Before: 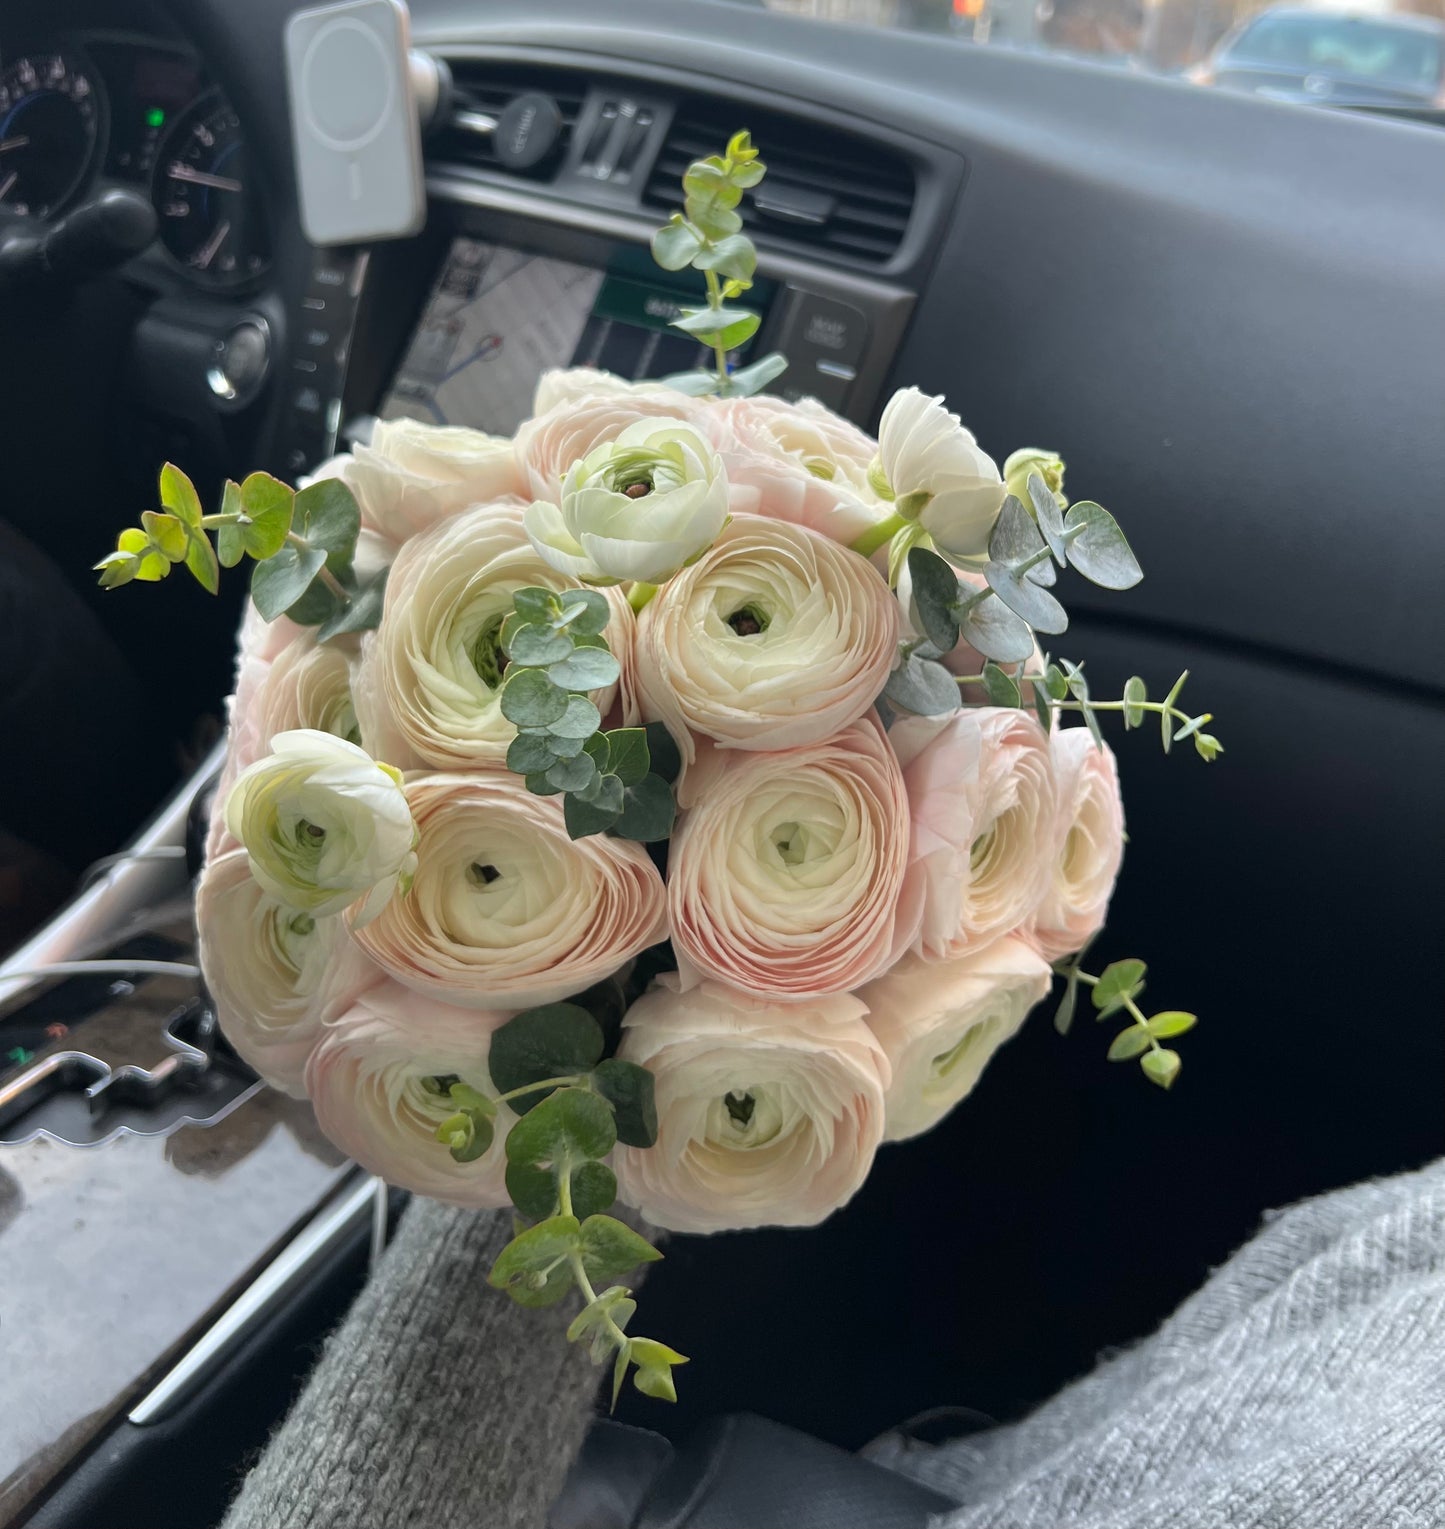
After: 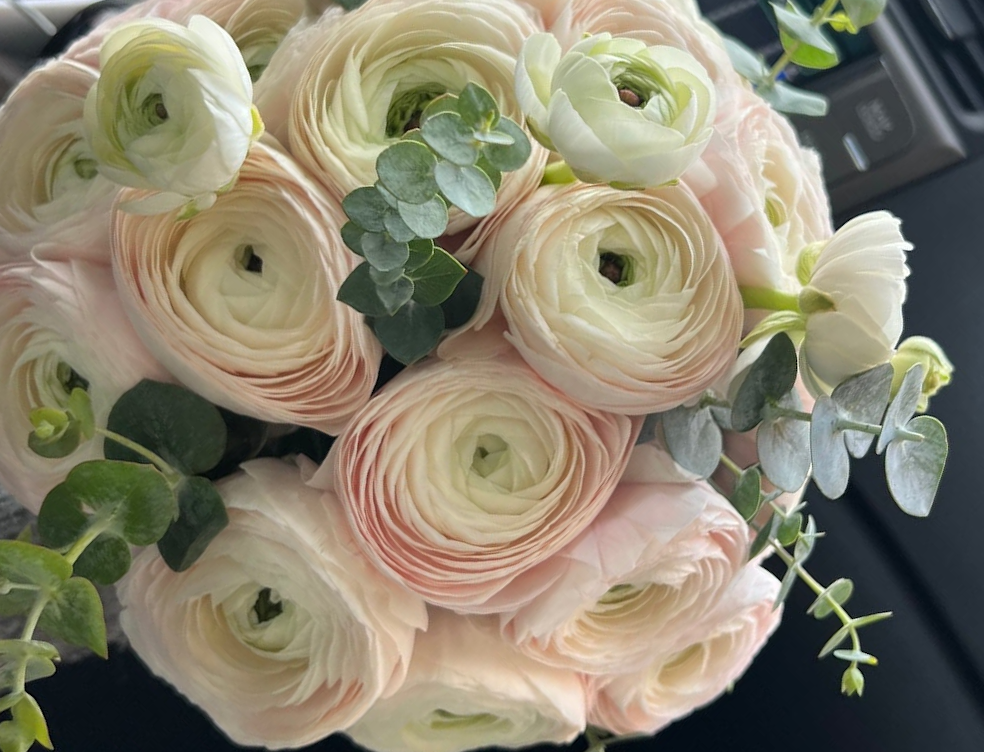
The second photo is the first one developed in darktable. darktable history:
crop and rotate: angle -44.94°, top 16.602%, right 0.862%, bottom 11.751%
